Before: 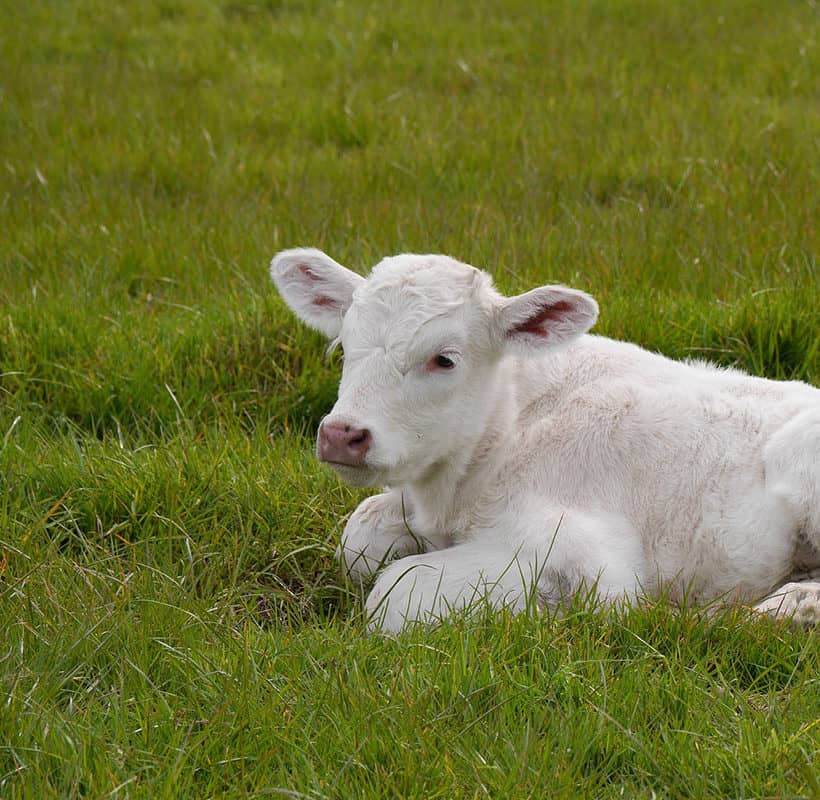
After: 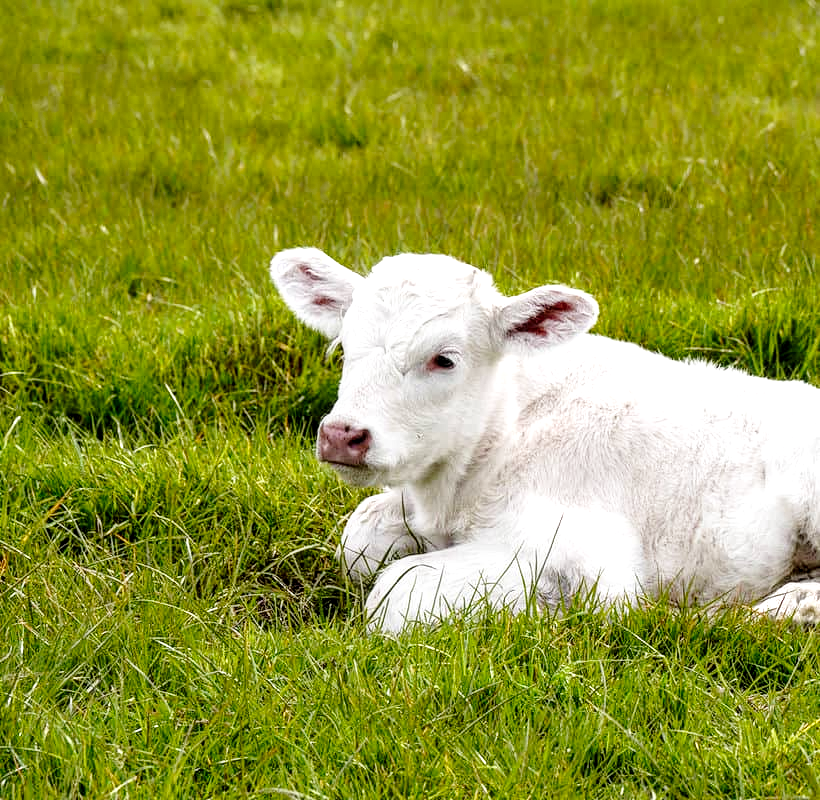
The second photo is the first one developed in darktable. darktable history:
local contrast: highlights 60%, shadows 62%, detail 160%
base curve: curves: ch0 [(0, 0) (0.028, 0.03) (0.121, 0.232) (0.46, 0.748) (0.859, 0.968) (1, 1)], preserve colors none
